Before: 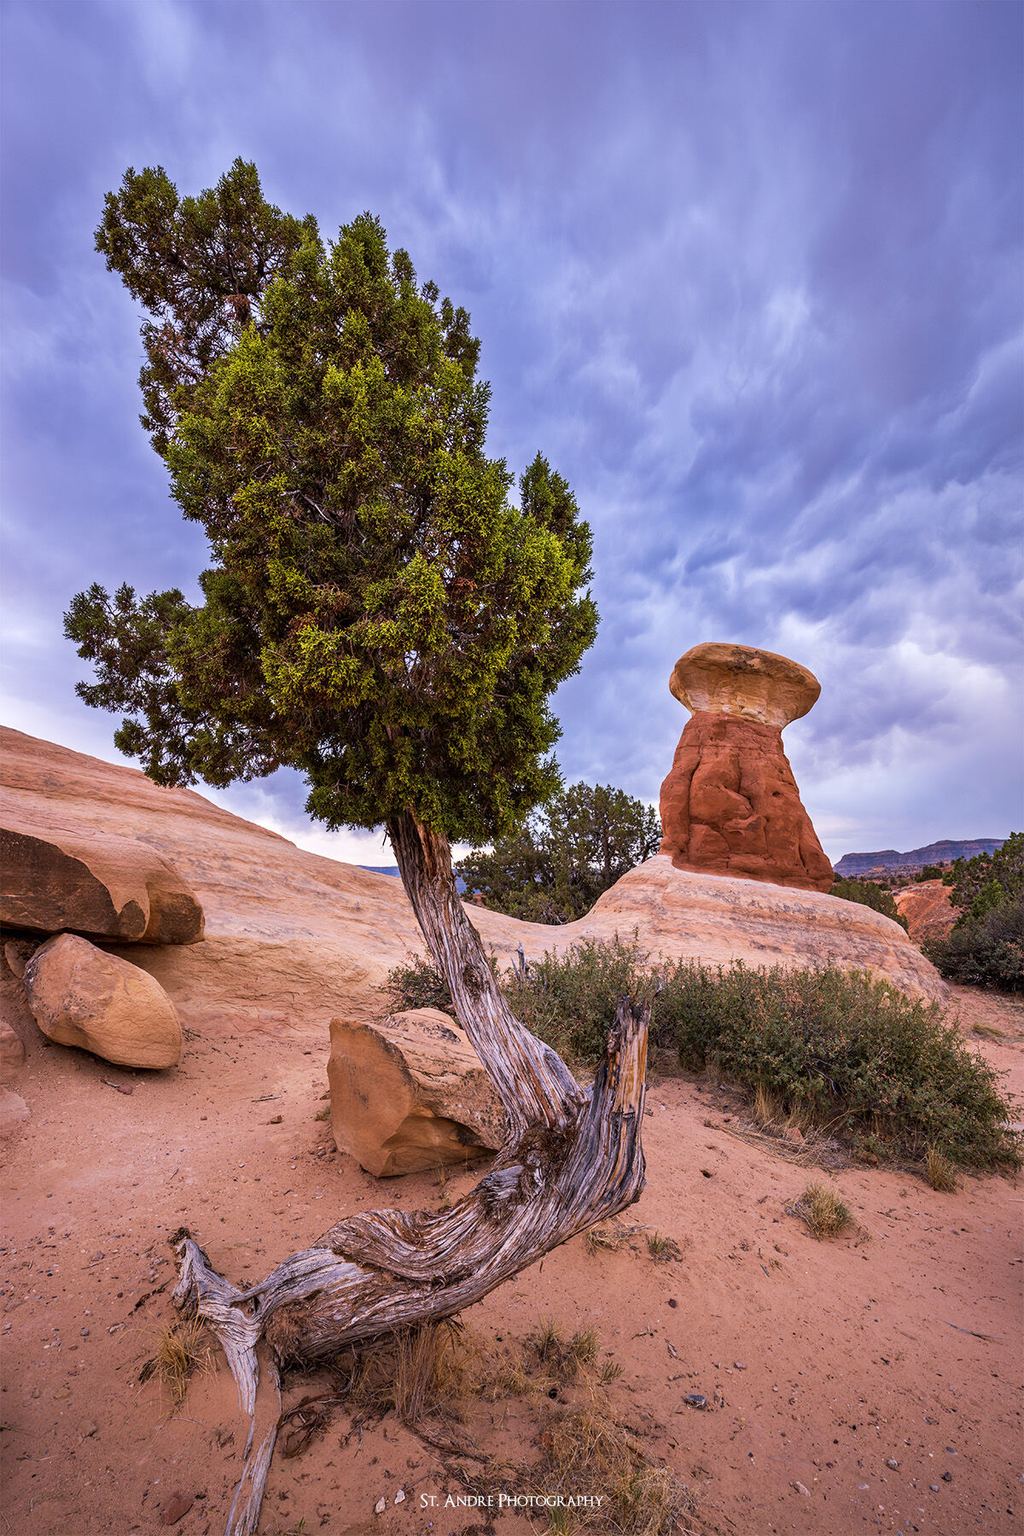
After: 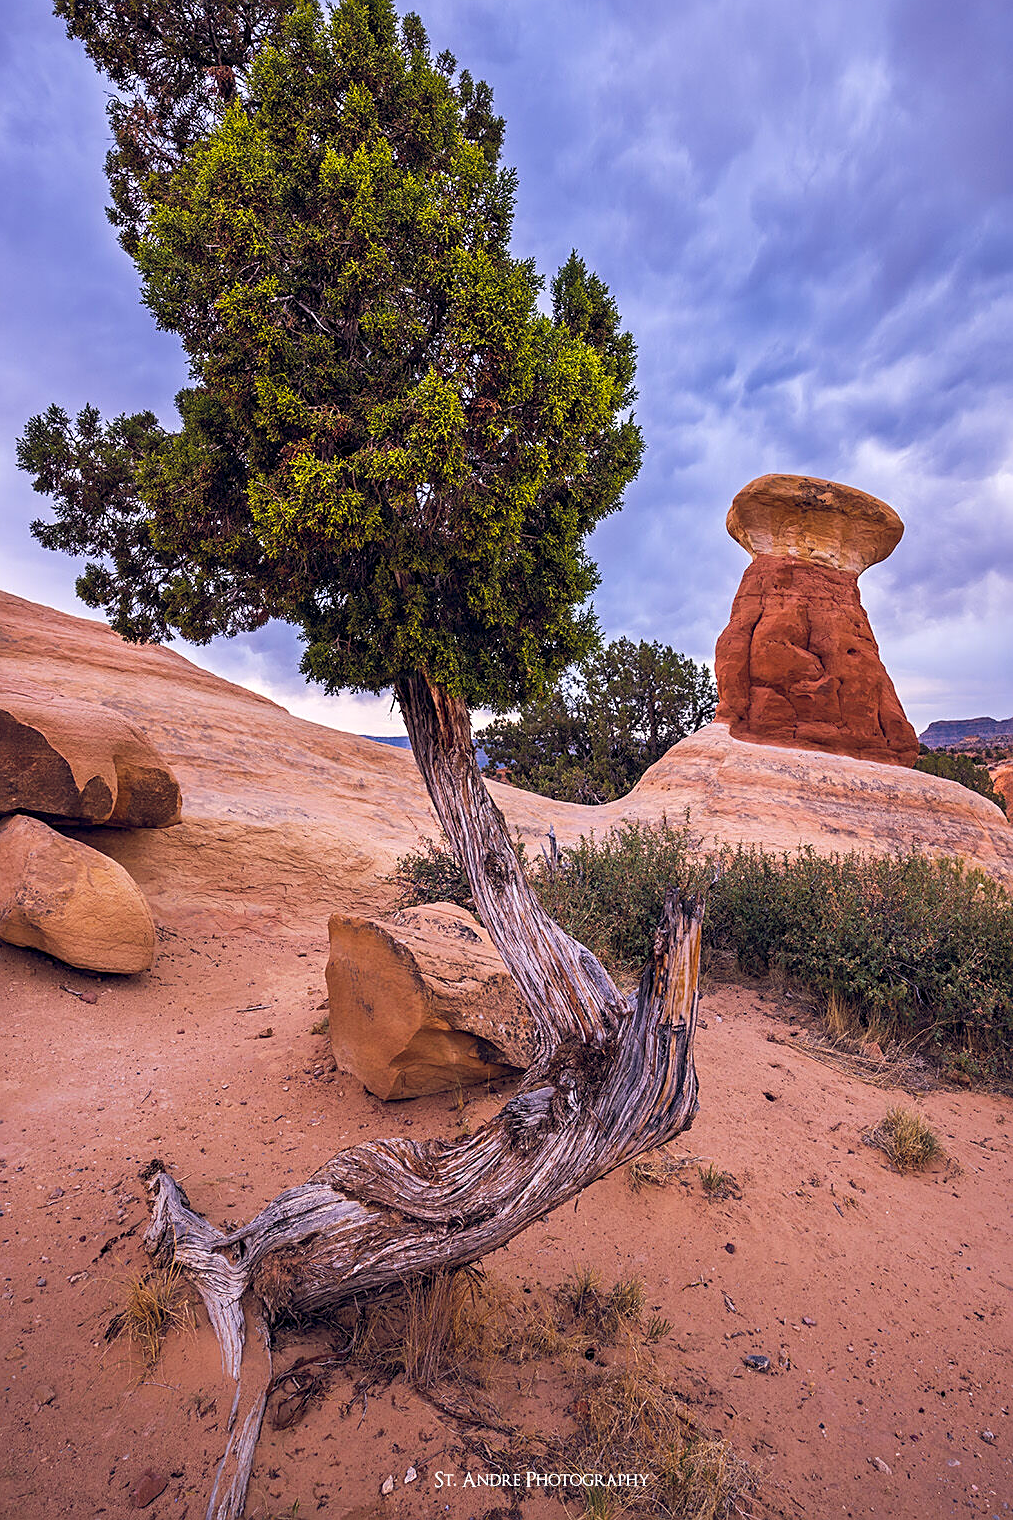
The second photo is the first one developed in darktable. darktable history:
color balance rgb: shadows lift › hue 87.51°, highlights gain › chroma 0.68%, highlights gain › hue 55.1°, global offset › chroma 0.13%, global offset › hue 253.66°, linear chroma grading › global chroma 0.5%, perceptual saturation grading › global saturation 16.38%
crop and rotate: left 4.842%, top 15.51%, right 10.668%
sharpen: on, module defaults
